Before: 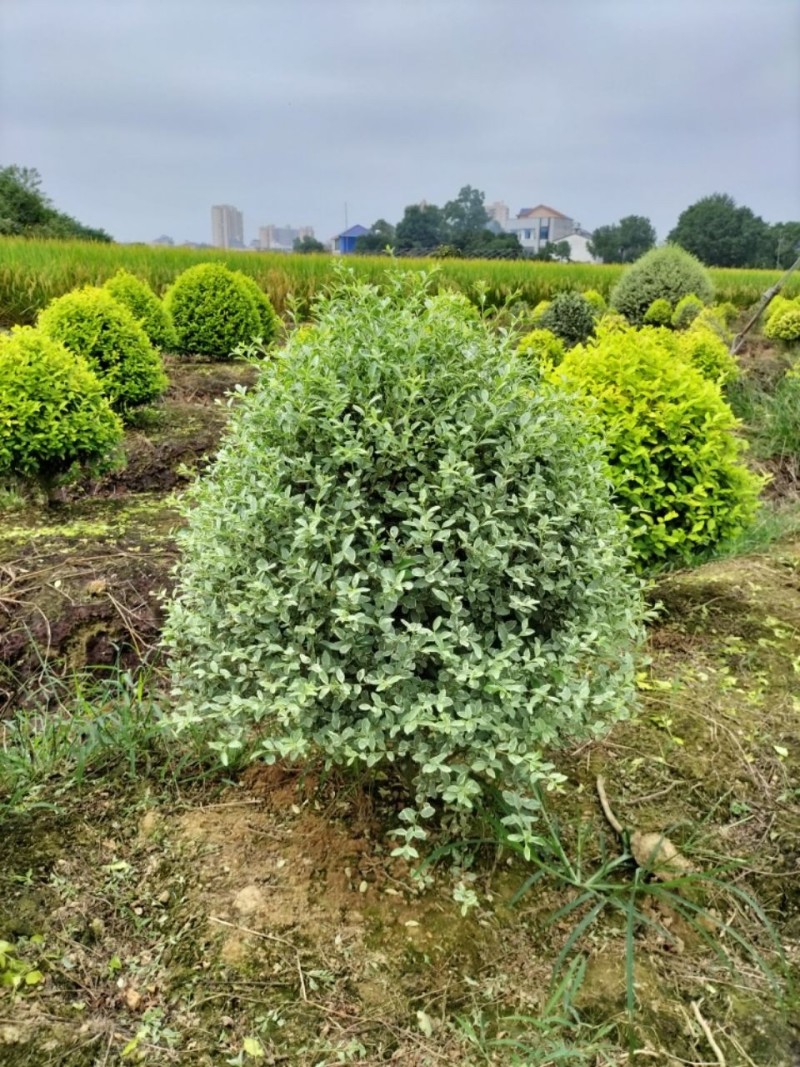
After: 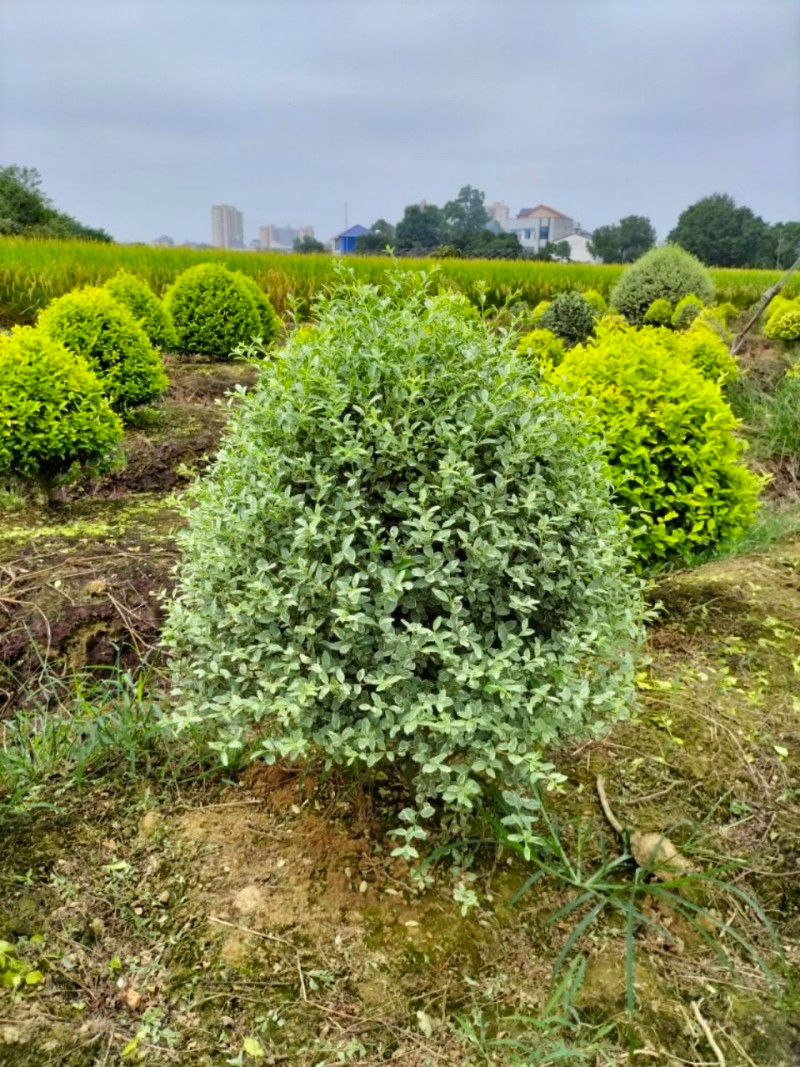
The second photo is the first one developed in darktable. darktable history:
color balance rgb: shadows lift › chroma 1.029%, shadows lift › hue 31.03°, linear chroma grading › global chroma 14.489%, perceptual saturation grading › global saturation 0.269%
